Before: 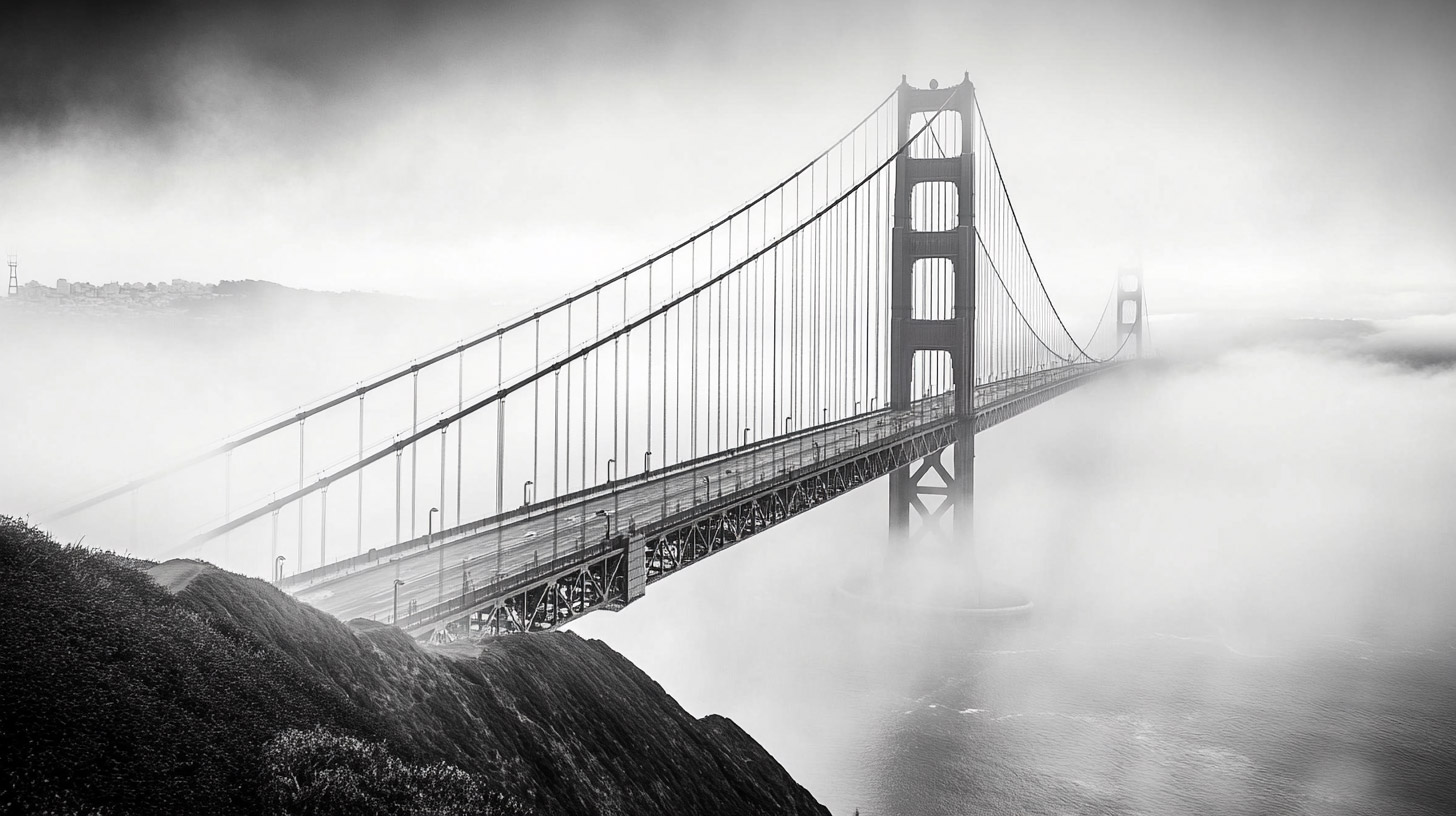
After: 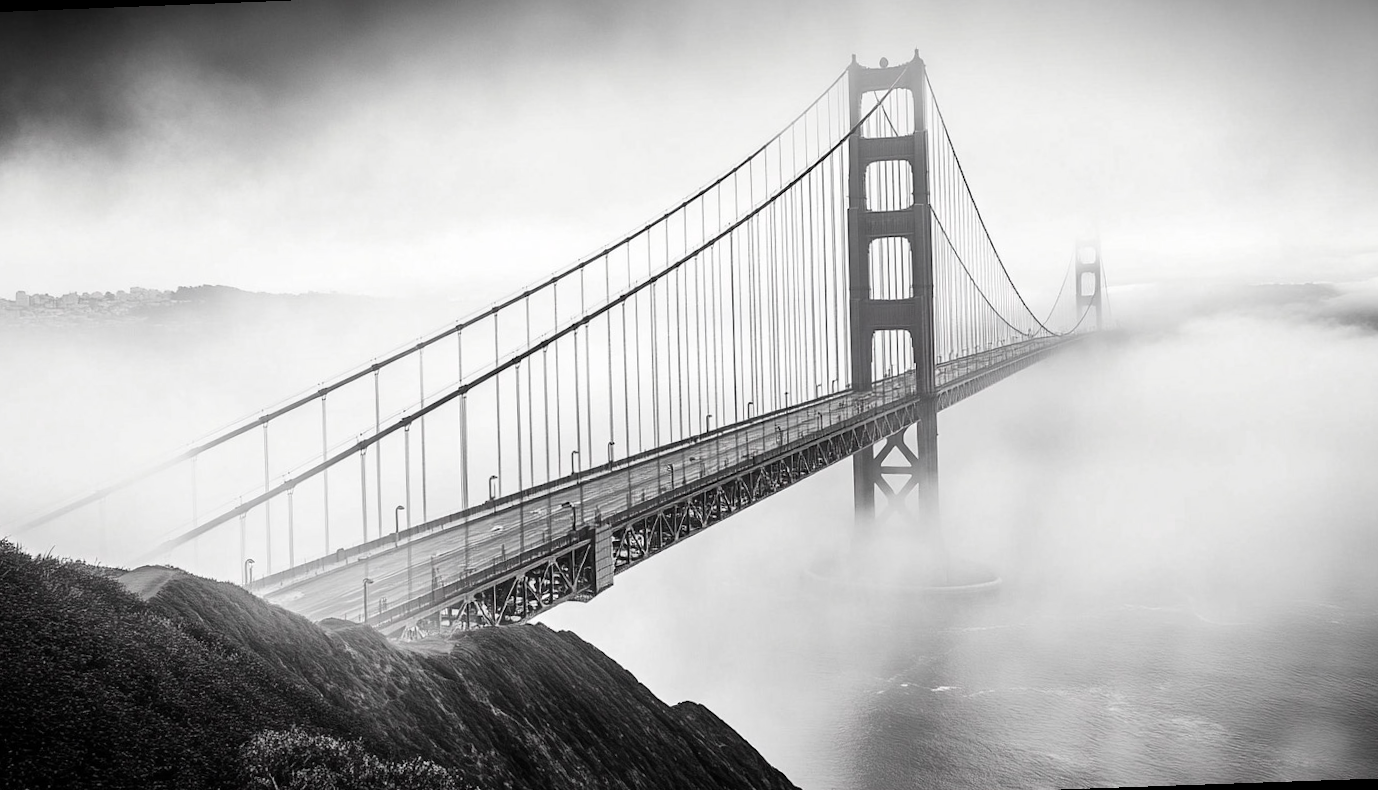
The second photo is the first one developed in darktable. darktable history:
color balance rgb: perceptual saturation grading › global saturation 34.05%, global vibrance 5.56%
color zones: curves: ch0 [(0, 0.6) (0.129, 0.508) (0.193, 0.483) (0.429, 0.5) (0.571, 0.5) (0.714, 0.5) (0.857, 0.5) (1, 0.6)]; ch1 [(0, 0.481) (0.112, 0.245) (0.213, 0.223) (0.429, 0.233) (0.571, 0.231) (0.683, 0.242) (0.857, 0.296) (1, 0.481)]
rotate and perspective: rotation -2.12°, lens shift (vertical) 0.009, lens shift (horizontal) -0.008, automatic cropping original format, crop left 0.036, crop right 0.964, crop top 0.05, crop bottom 0.959
